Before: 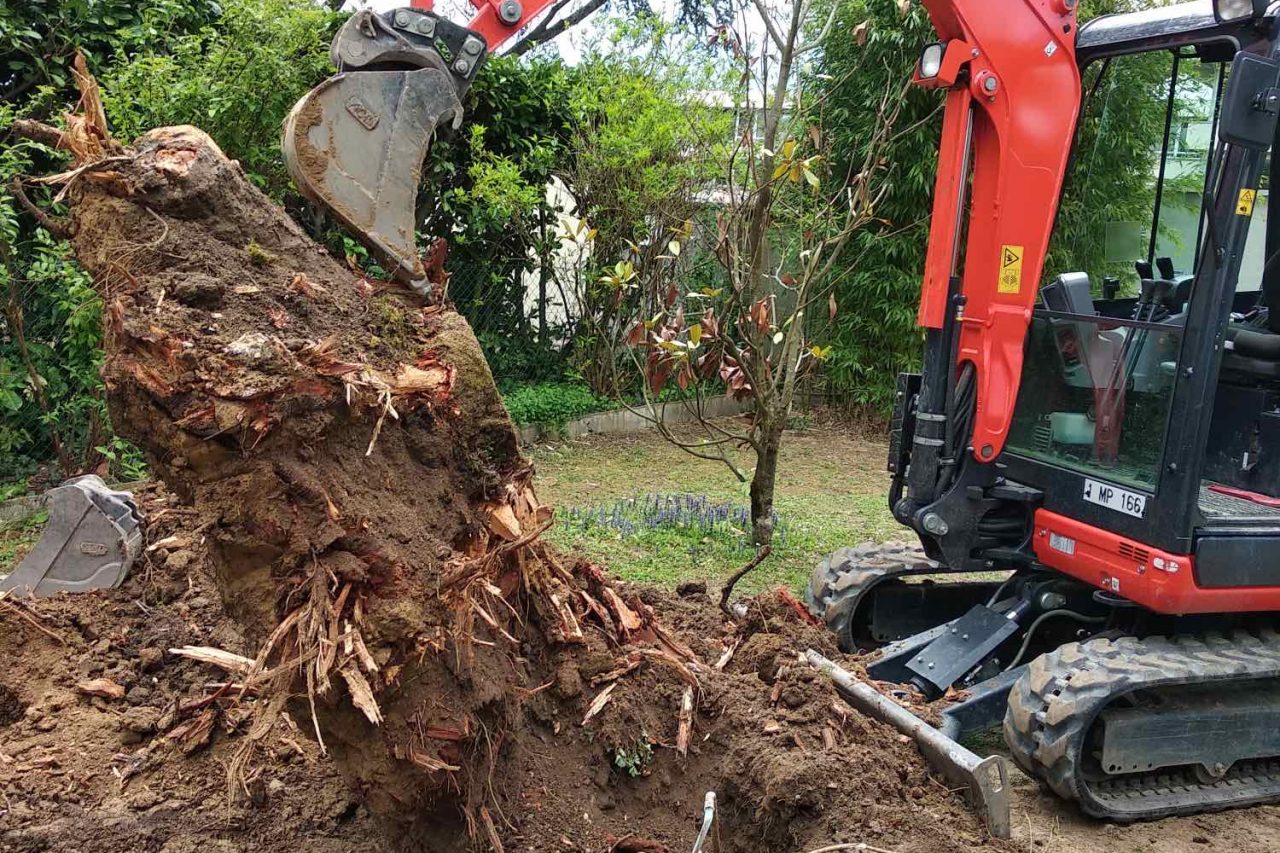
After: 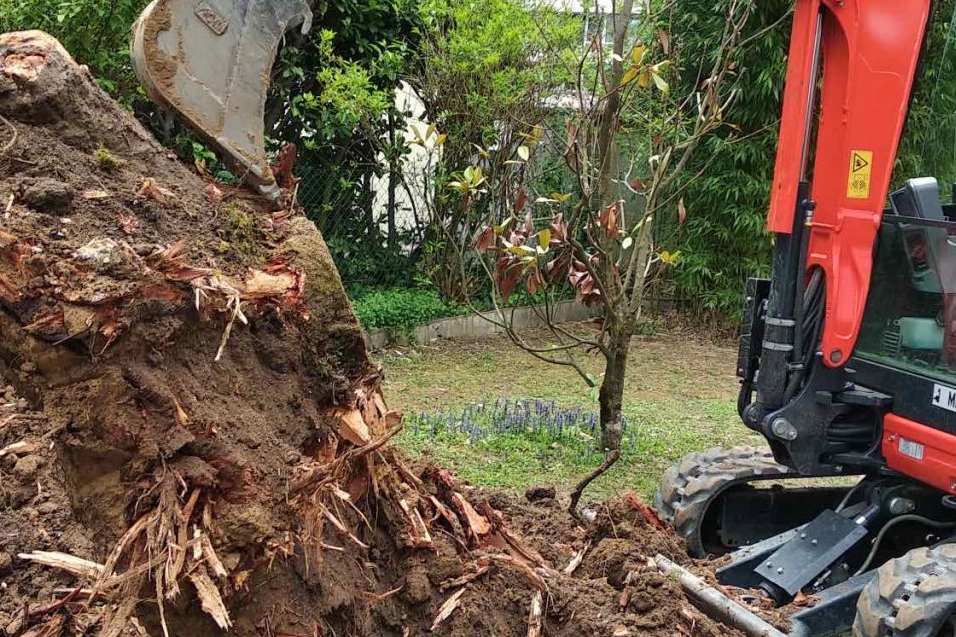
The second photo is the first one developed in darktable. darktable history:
shadows and highlights: shadows 37.27, highlights -28.18, soften with gaussian
crop and rotate: left 11.831%, top 11.346%, right 13.429%, bottom 13.899%
